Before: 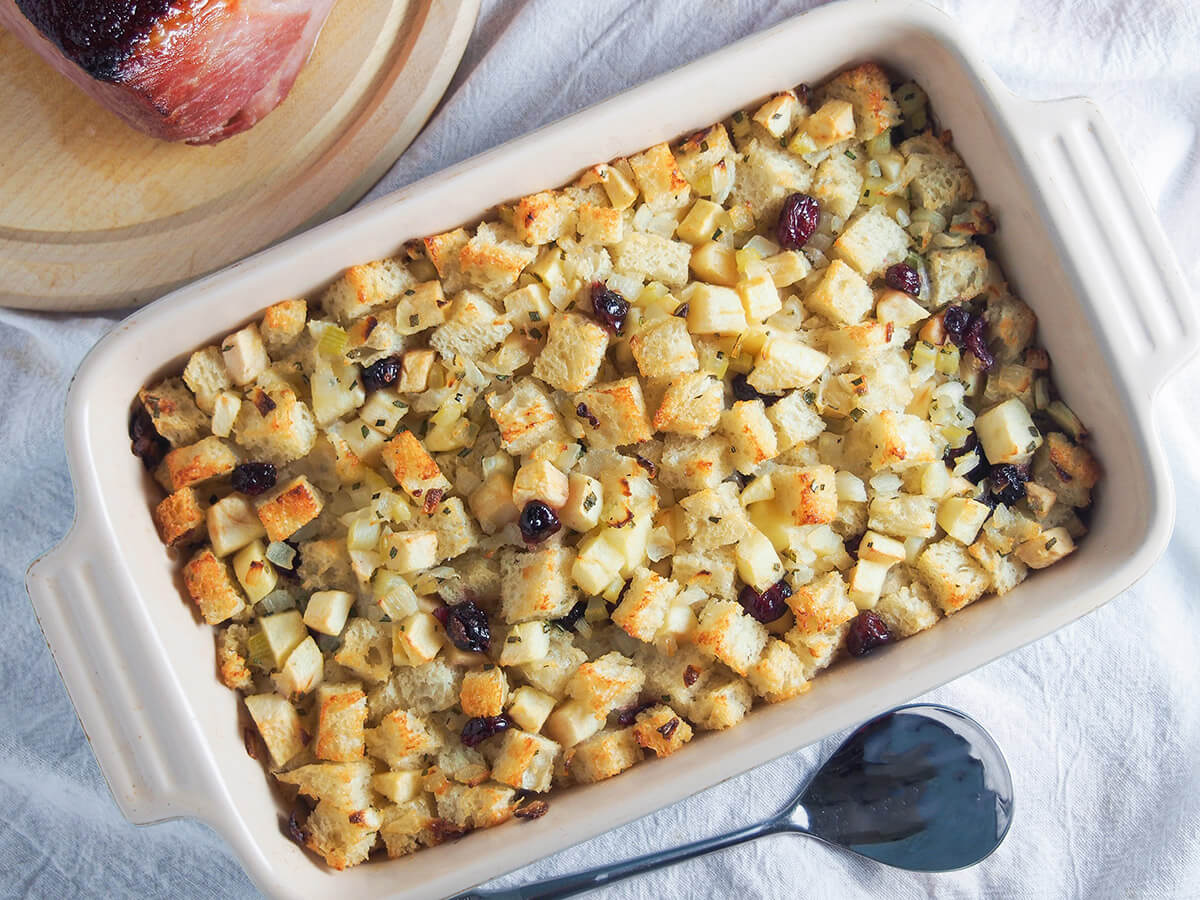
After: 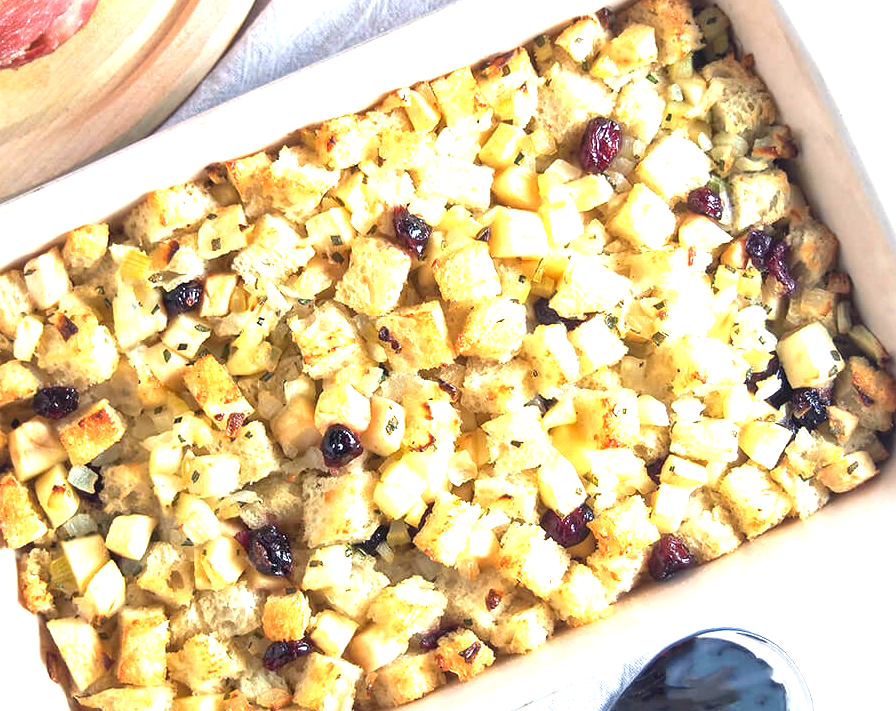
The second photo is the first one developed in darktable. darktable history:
crop: left 16.579%, top 8.527%, right 8.705%, bottom 12.441%
exposure: black level correction 0, exposure 1.2 EV, compensate highlight preservation false
local contrast: mode bilateral grid, contrast 30, coarseness 25, midtone range 0.2
